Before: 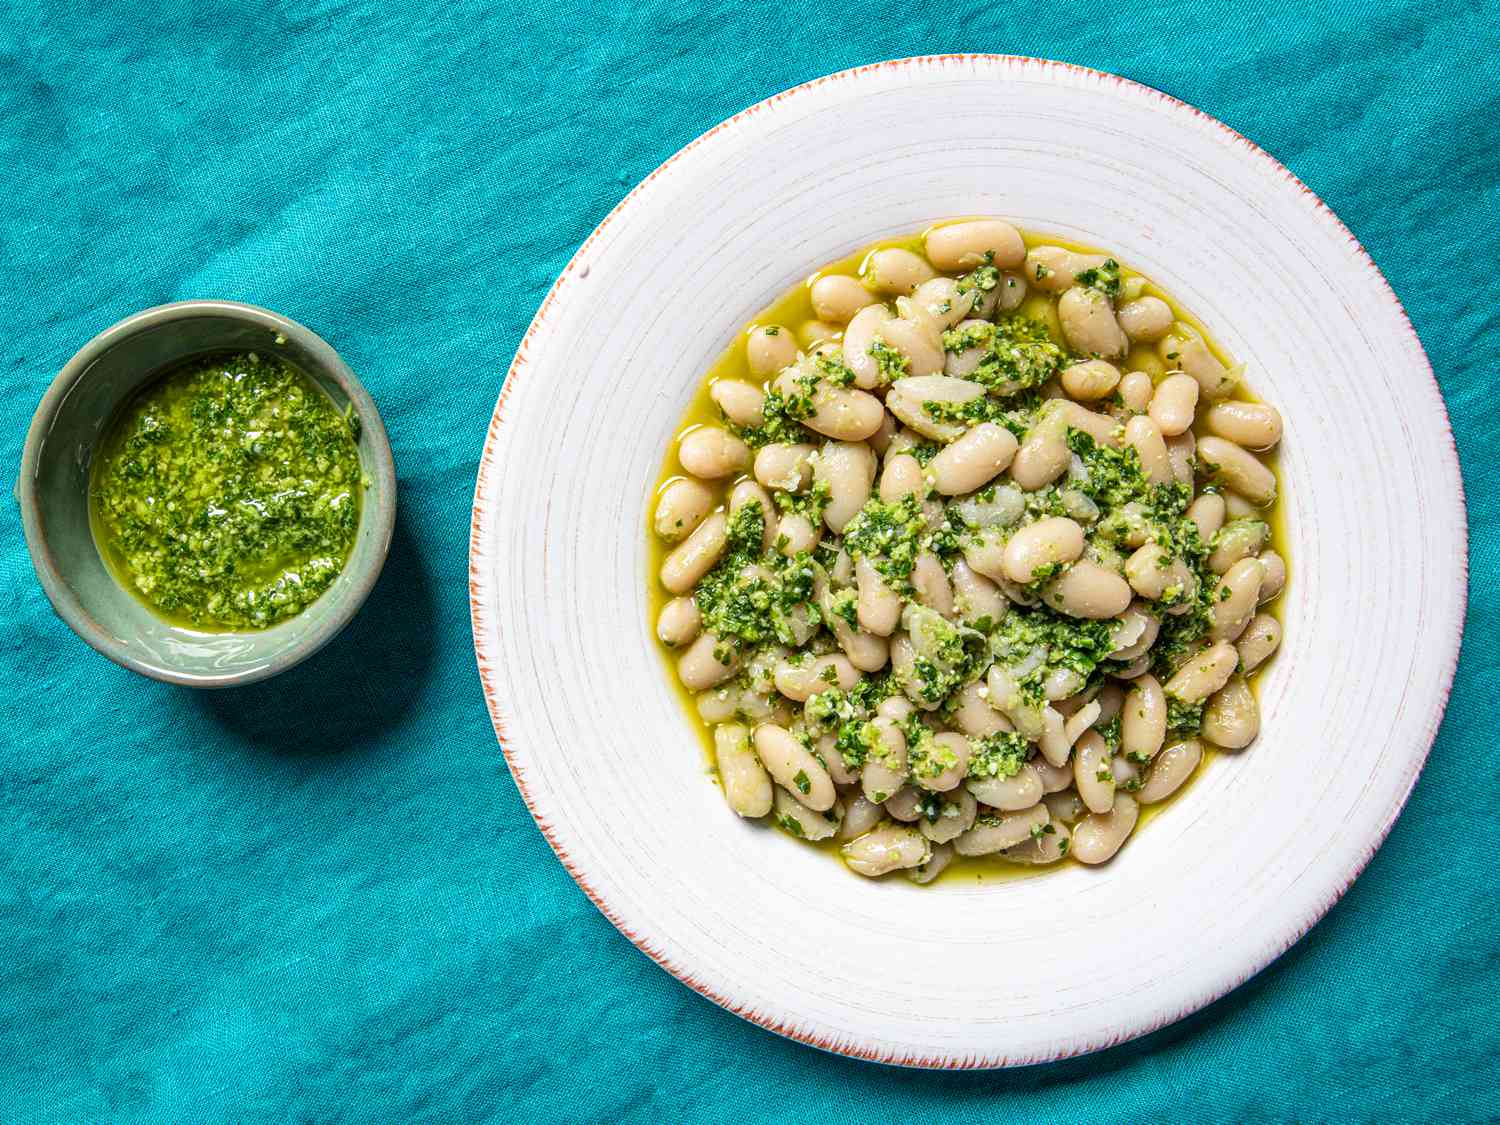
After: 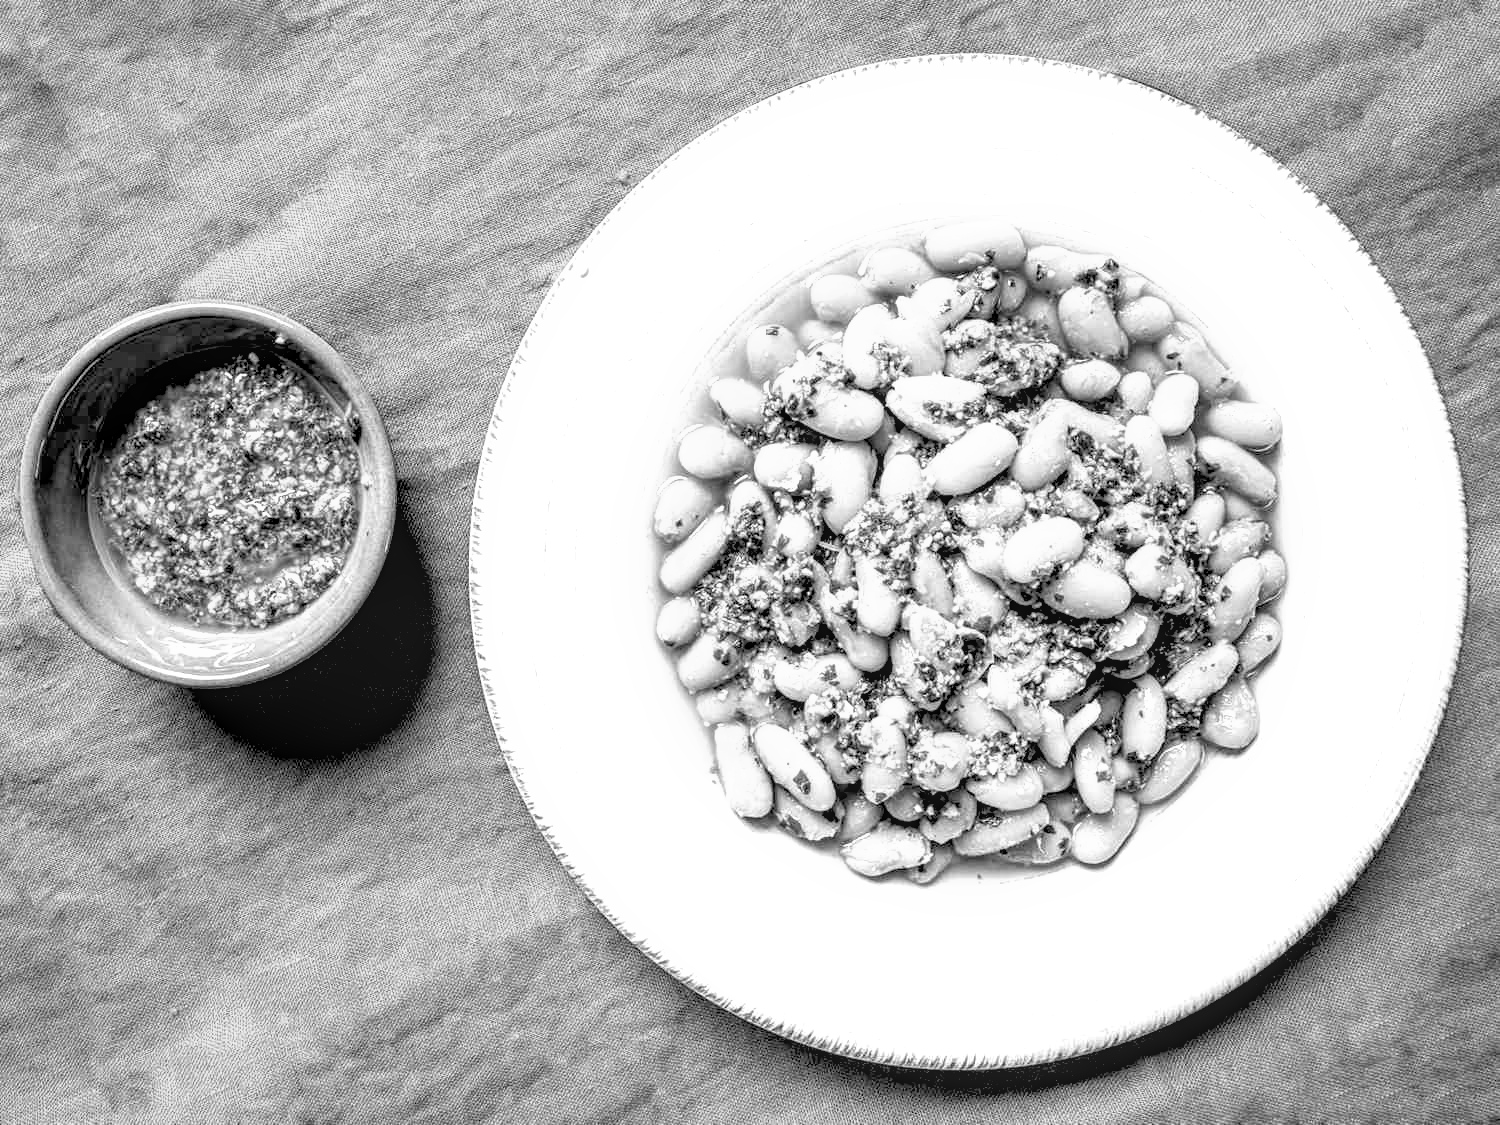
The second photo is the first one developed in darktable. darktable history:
exposure: black level correction 0.001, exposure 0.5 EV, compensate exposure bias true, compensate highlight preservation false
local contrast: on, module defaults
velvia: on, module defaults
rgb levels: levels [[0.029, 0.461, 0.922], [0, 0.5, 1], [0, 0.5, 1]]
monochrome: a 1.94, b -0.638
